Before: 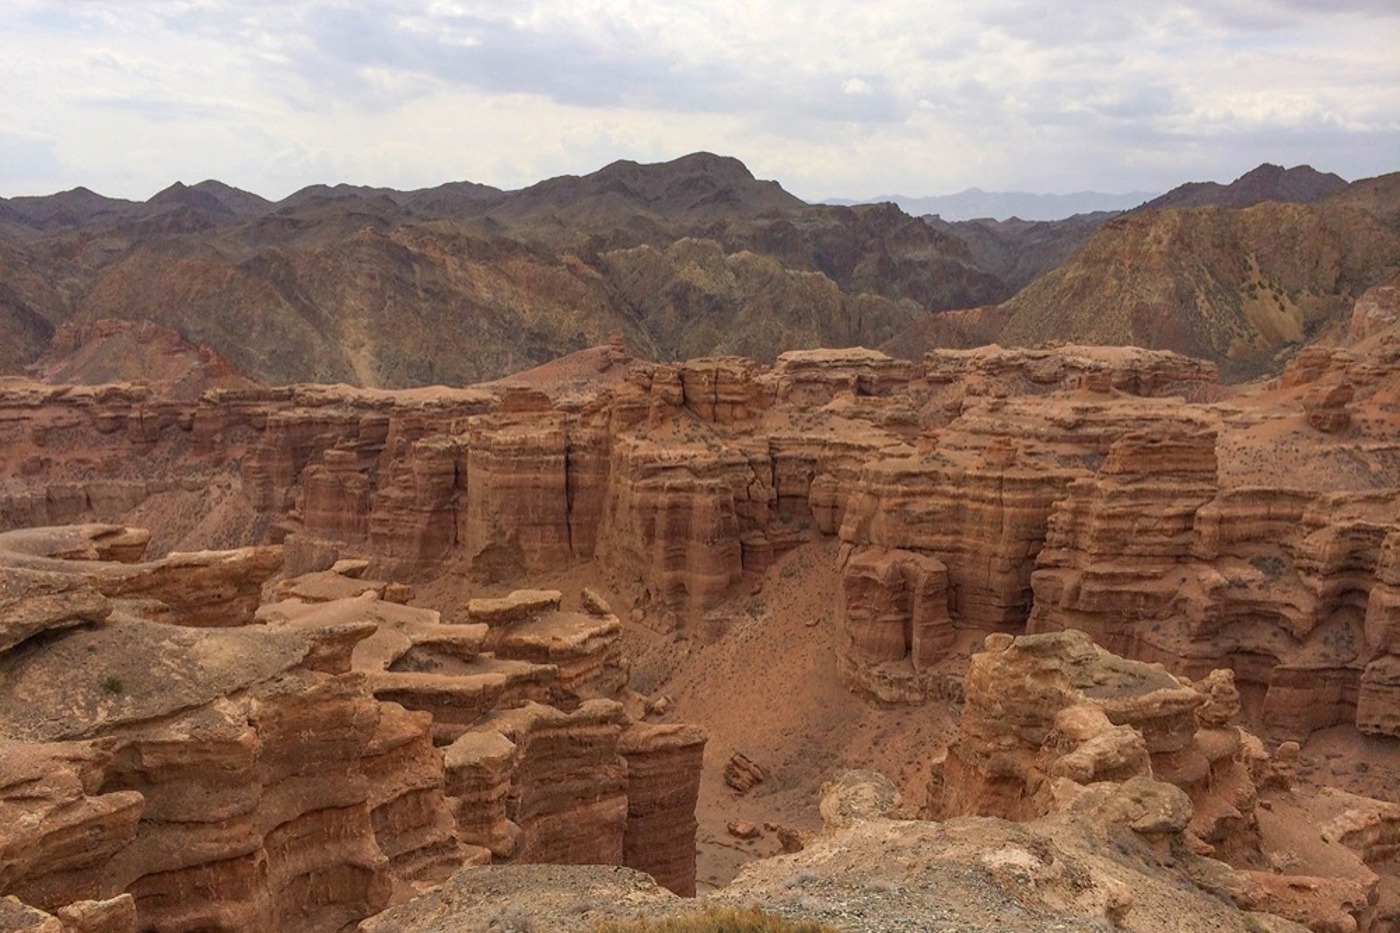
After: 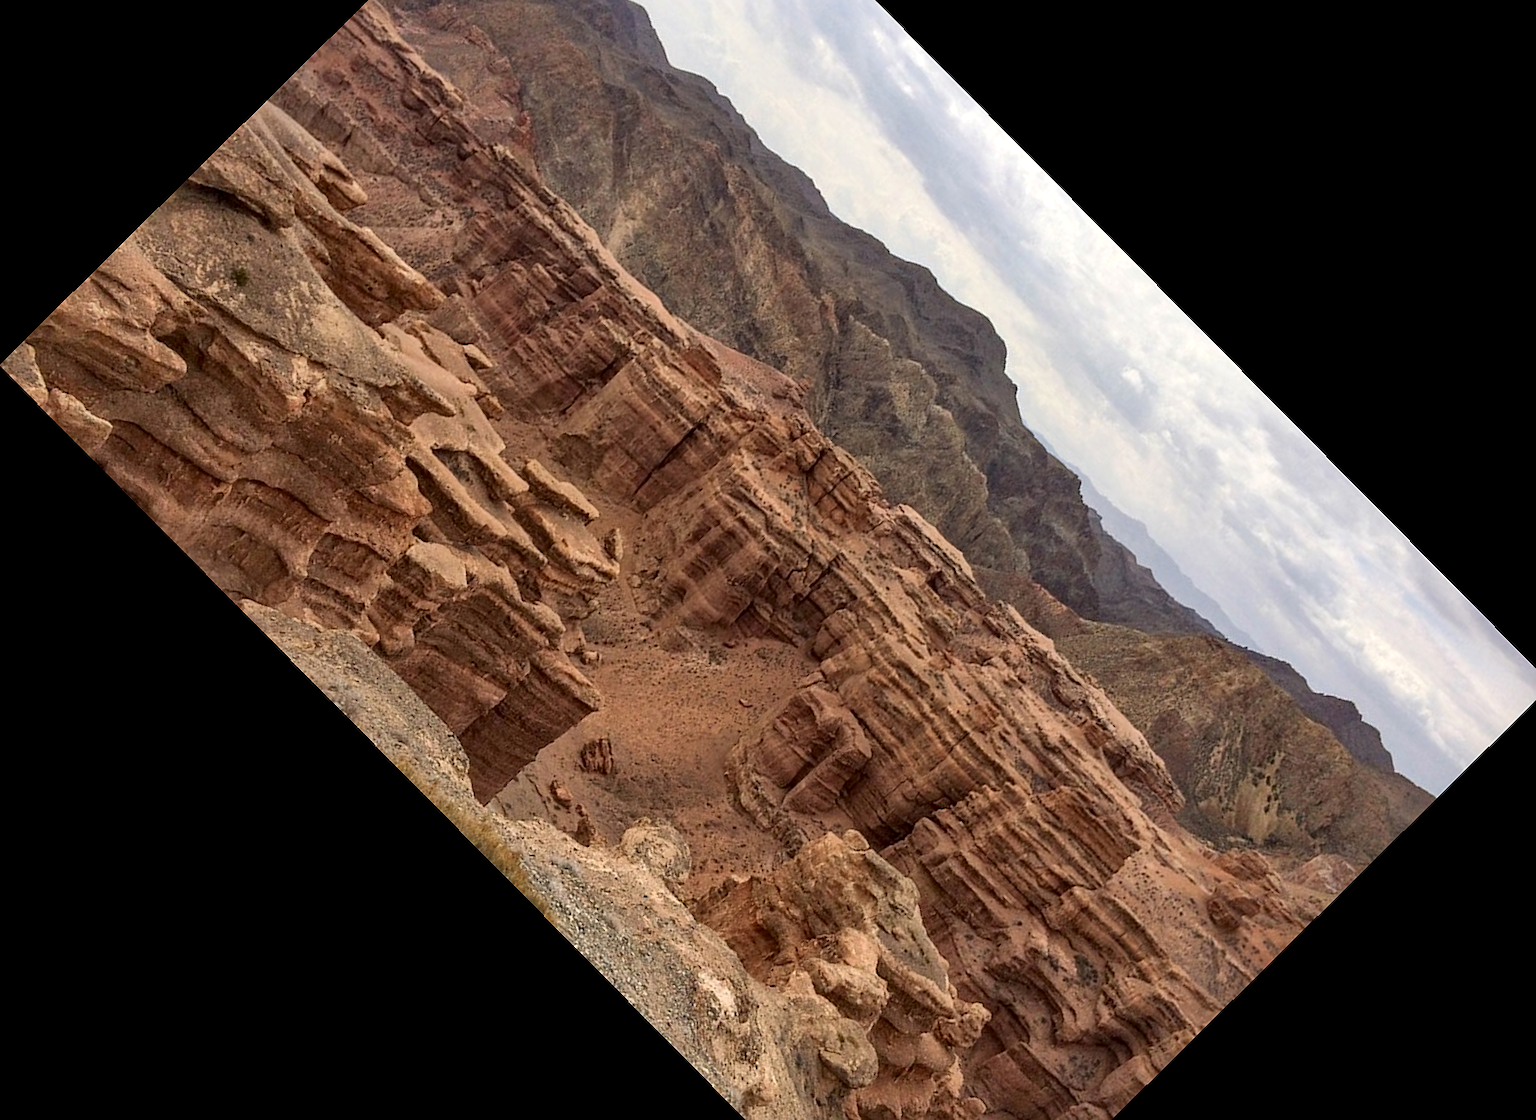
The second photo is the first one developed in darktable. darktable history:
sharpen: radius 0.985
local contrast: mode bilateral grid, contrast 20, coarseness 51, detail 171%, midtone range 0.2
crop and rotate: angle -45.32°, top 16.241%, right 0.924%, bottom 11.642%
